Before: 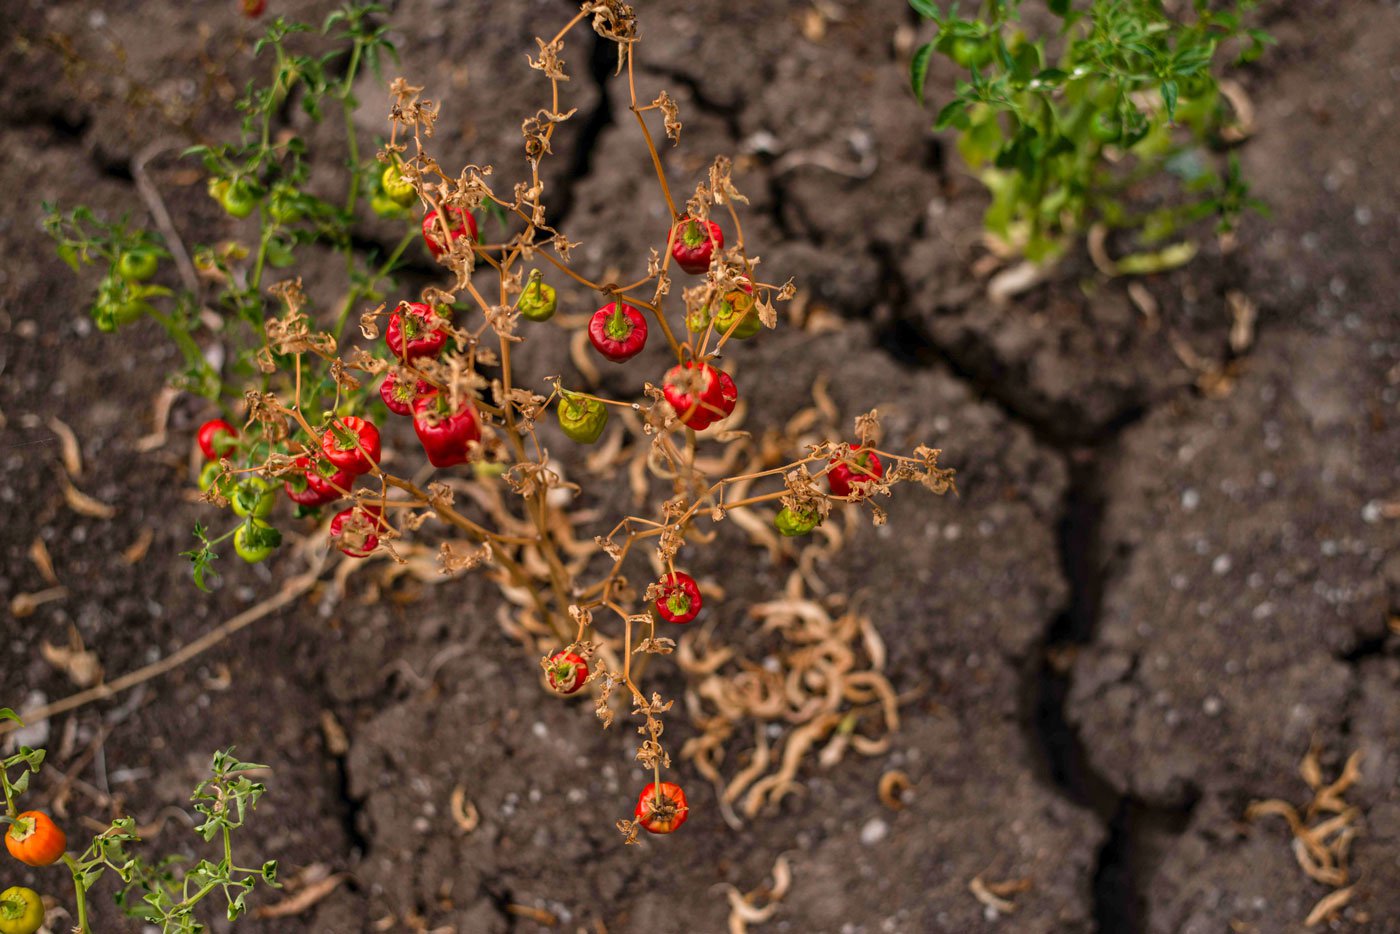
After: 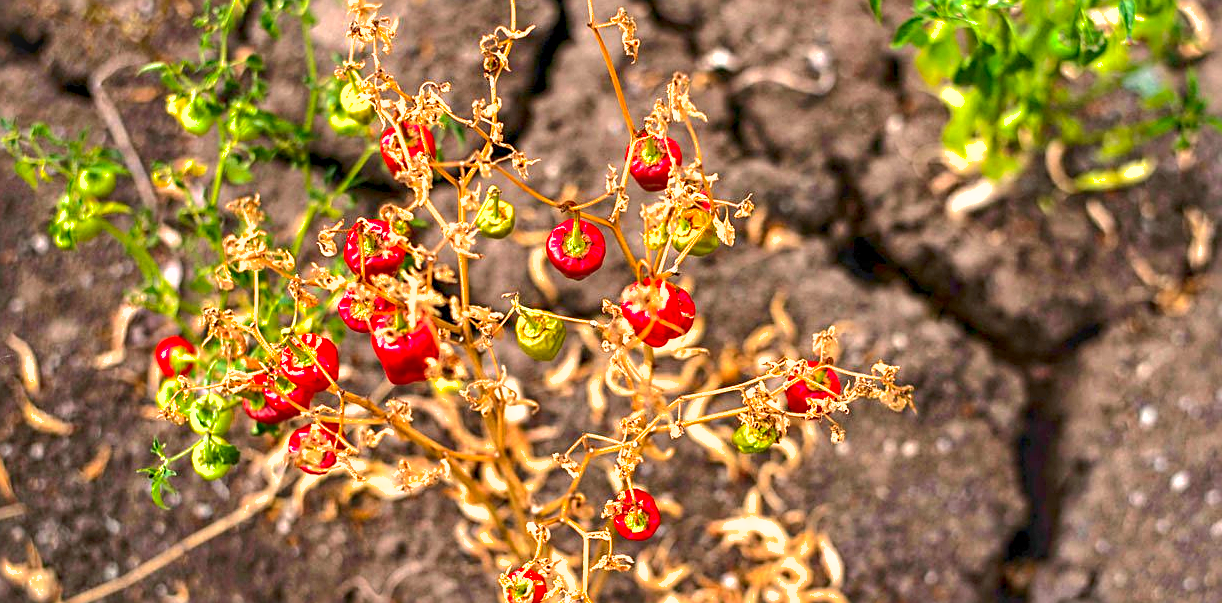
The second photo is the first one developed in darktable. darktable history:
exposure: black level correction 0.001, exposure 1.646 EV, compensate exposure bias true, compensate highlight preservation false
sharpen: on, module defaults
contrast brightness saturation: contrast 0.13, brightness -0.05, saturation 0.16
vignetting: fall-off start 100%, brightness 0.05, saturation 0
shadows and highlights: on, module defaults
crop: left 3.015%, top 8.969%, right 9.647%, bottom 26.457%
